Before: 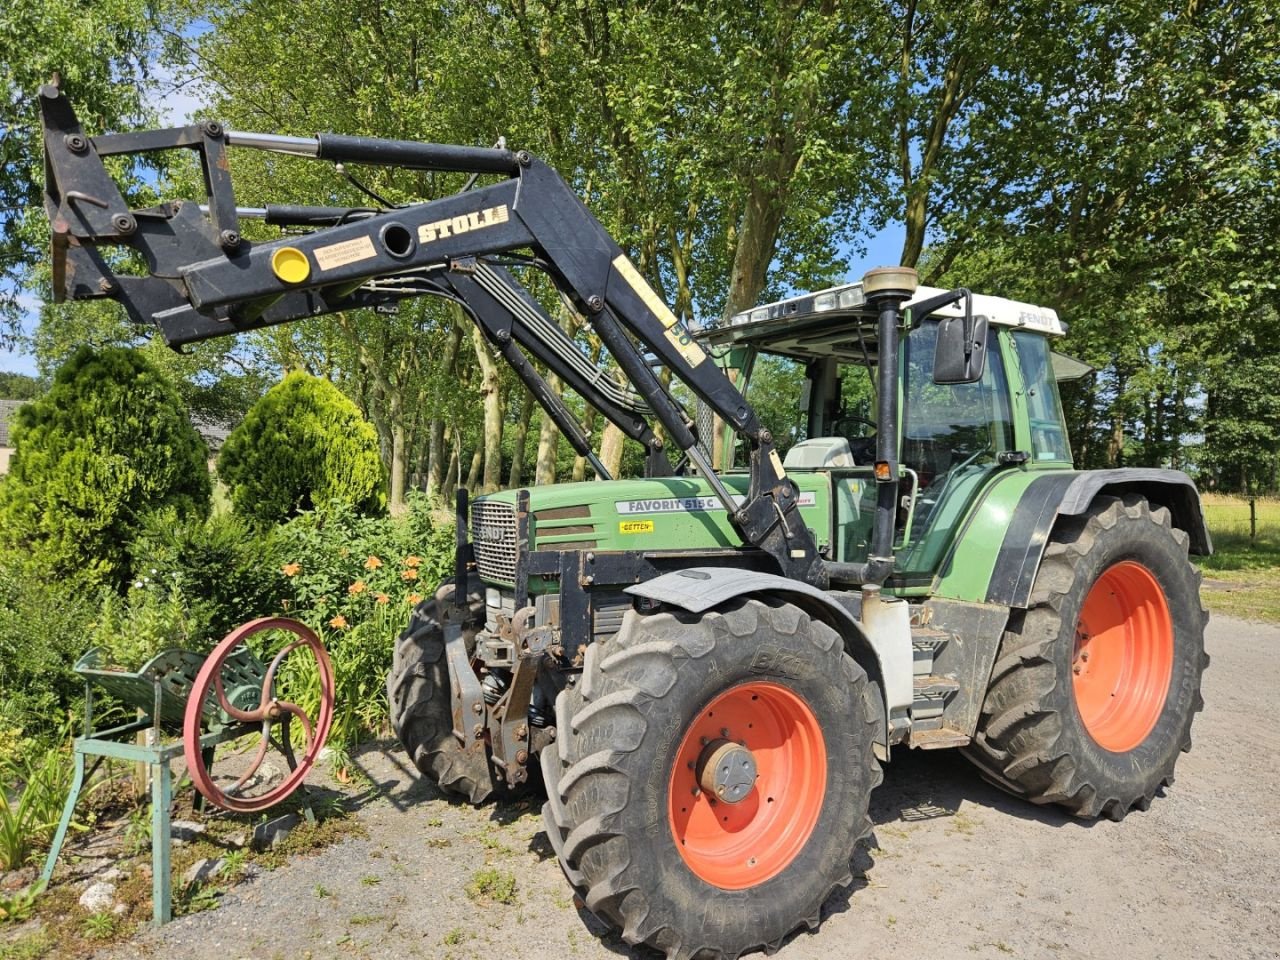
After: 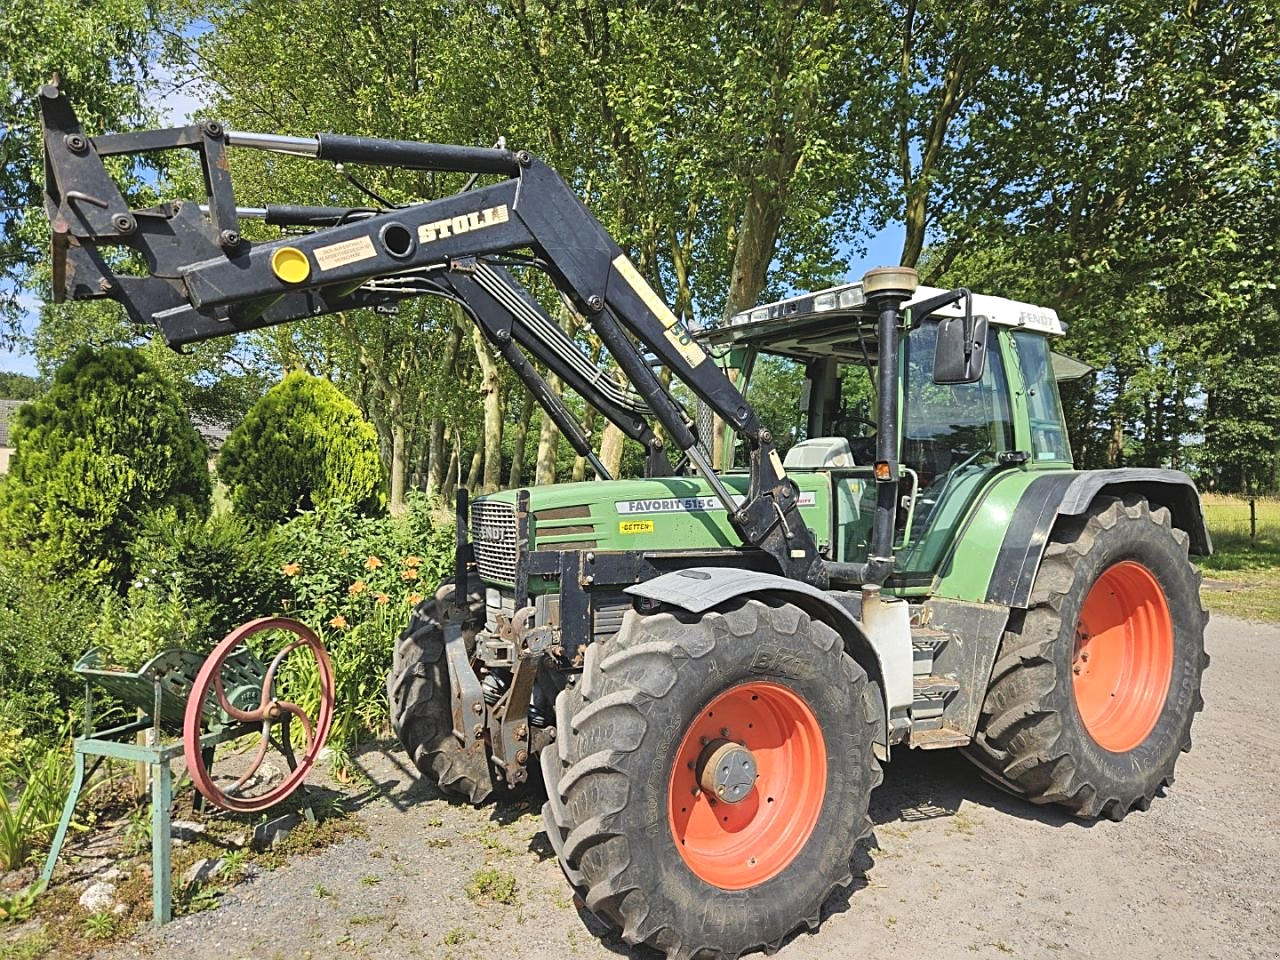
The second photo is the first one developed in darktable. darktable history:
exposure: black level correction -0.008, exposure 0.067 EV, compensate highlight preservation false
sharpen: on, module defaults
